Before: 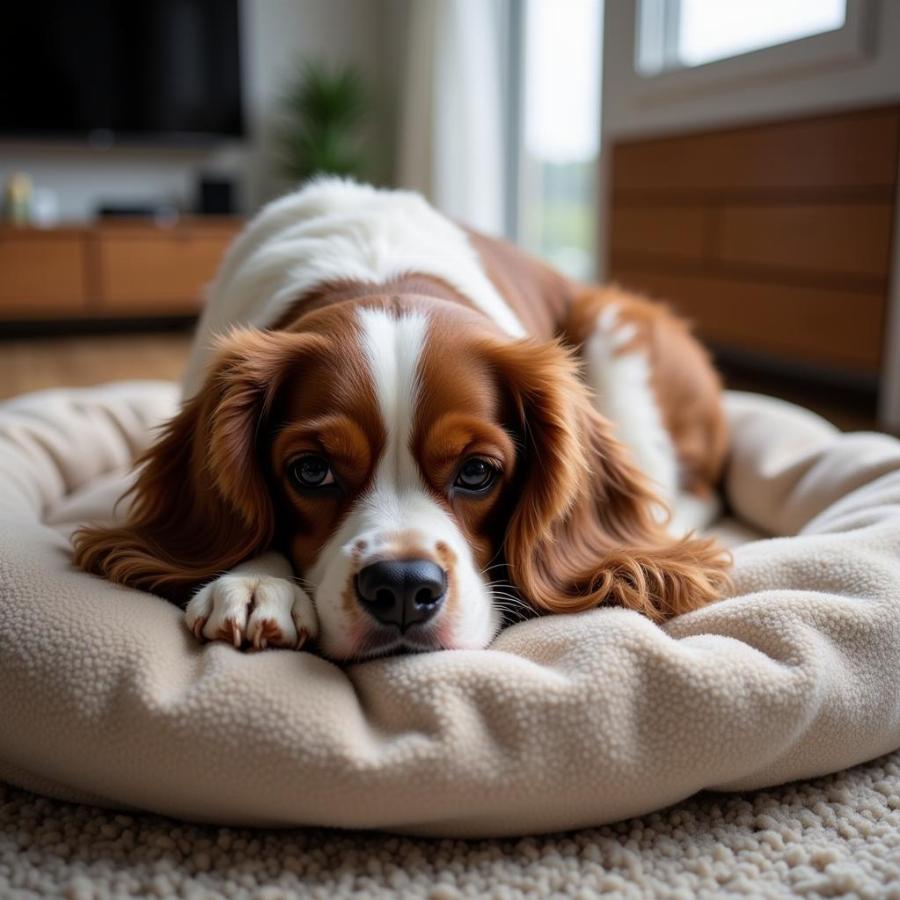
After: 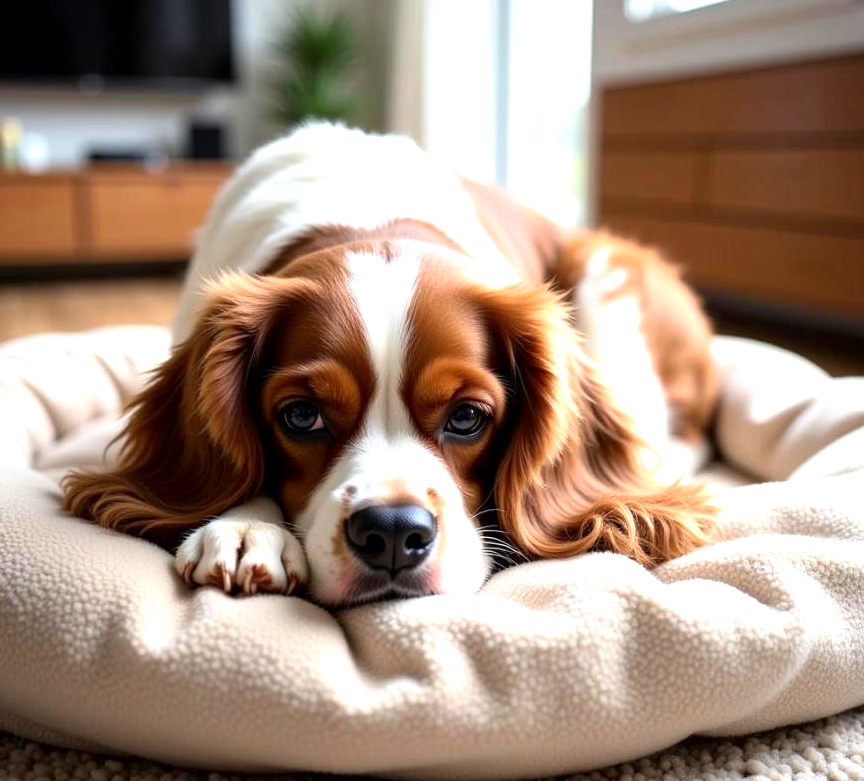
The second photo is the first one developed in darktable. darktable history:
crop: left 1.142%, top 6.117%, right 1.356%, bottom 7.037%
shadows and highlights: shadows -30.65, highlights 30.64
exposure: black level correction 0.001, exposure 1.133 EV, compensate highlight preservation false
